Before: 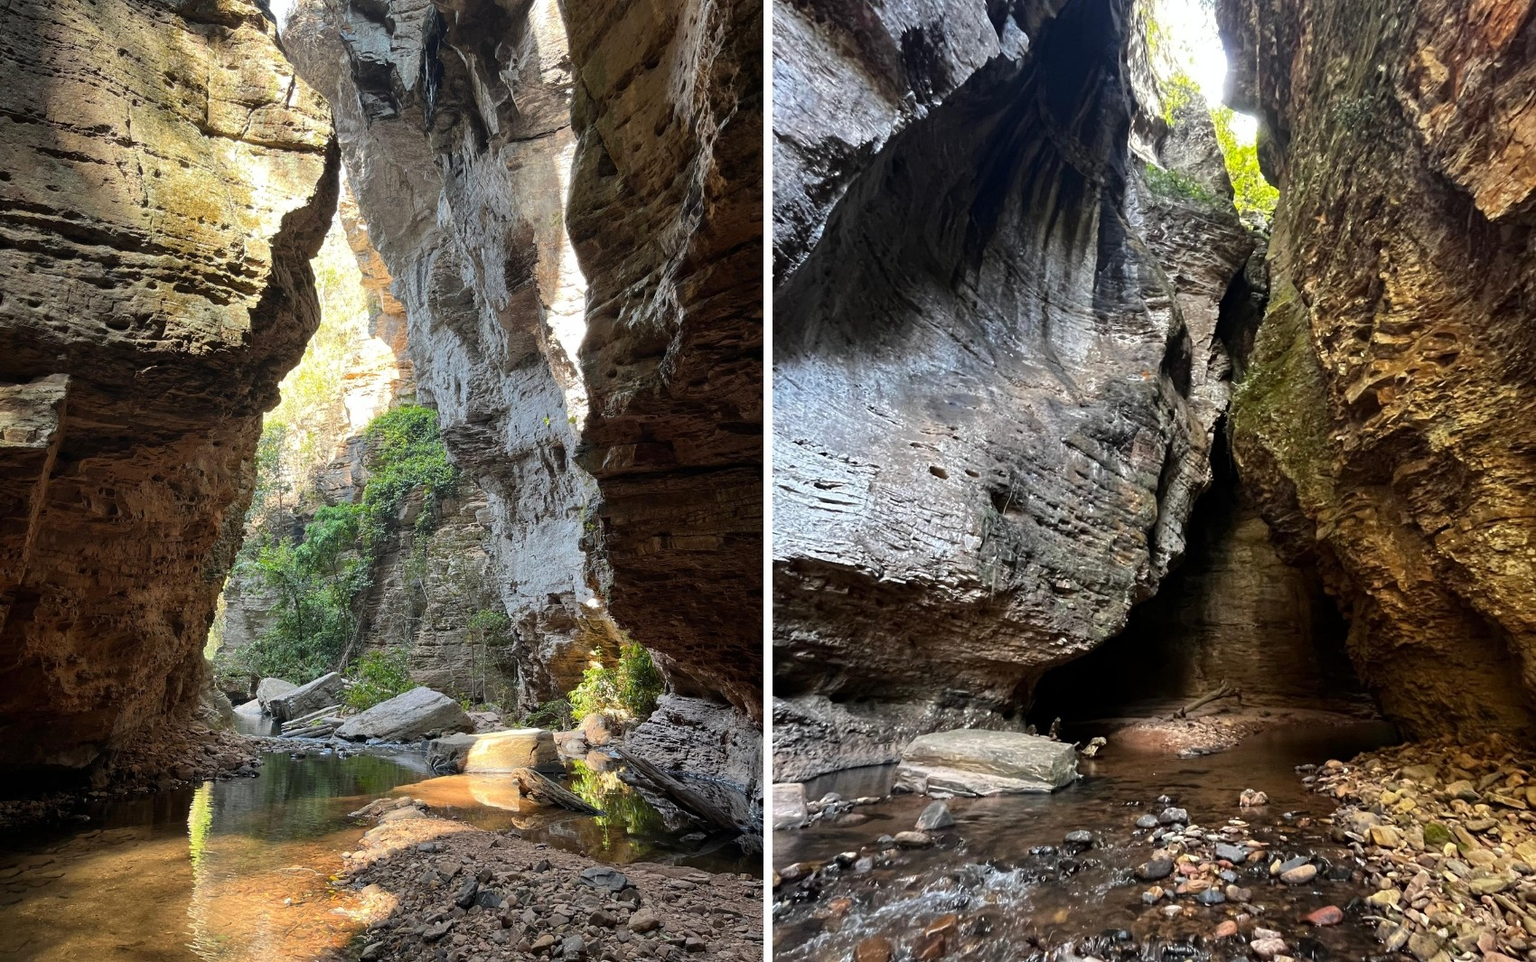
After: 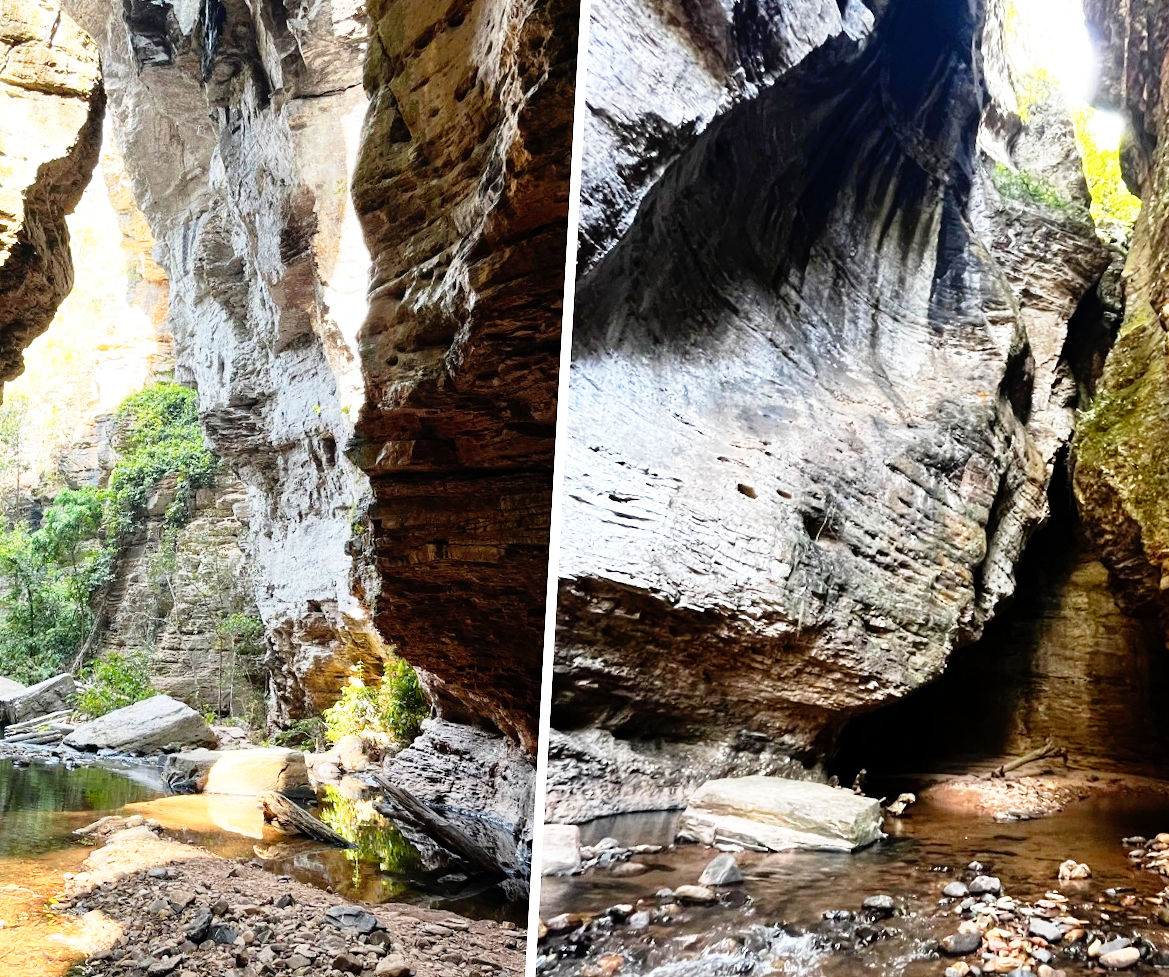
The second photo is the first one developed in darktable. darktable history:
base curve: curves: ch0 [(0, 0) (0.012, 0.01) (0.073, 0.168) (0.31, 0.711) (0.645, 0.957) (1, 1)], preserve colors none
crop and rotate: angle -3.27°, left 14.277%, top 0.028%, right 10.766%, bottom 0.028%
